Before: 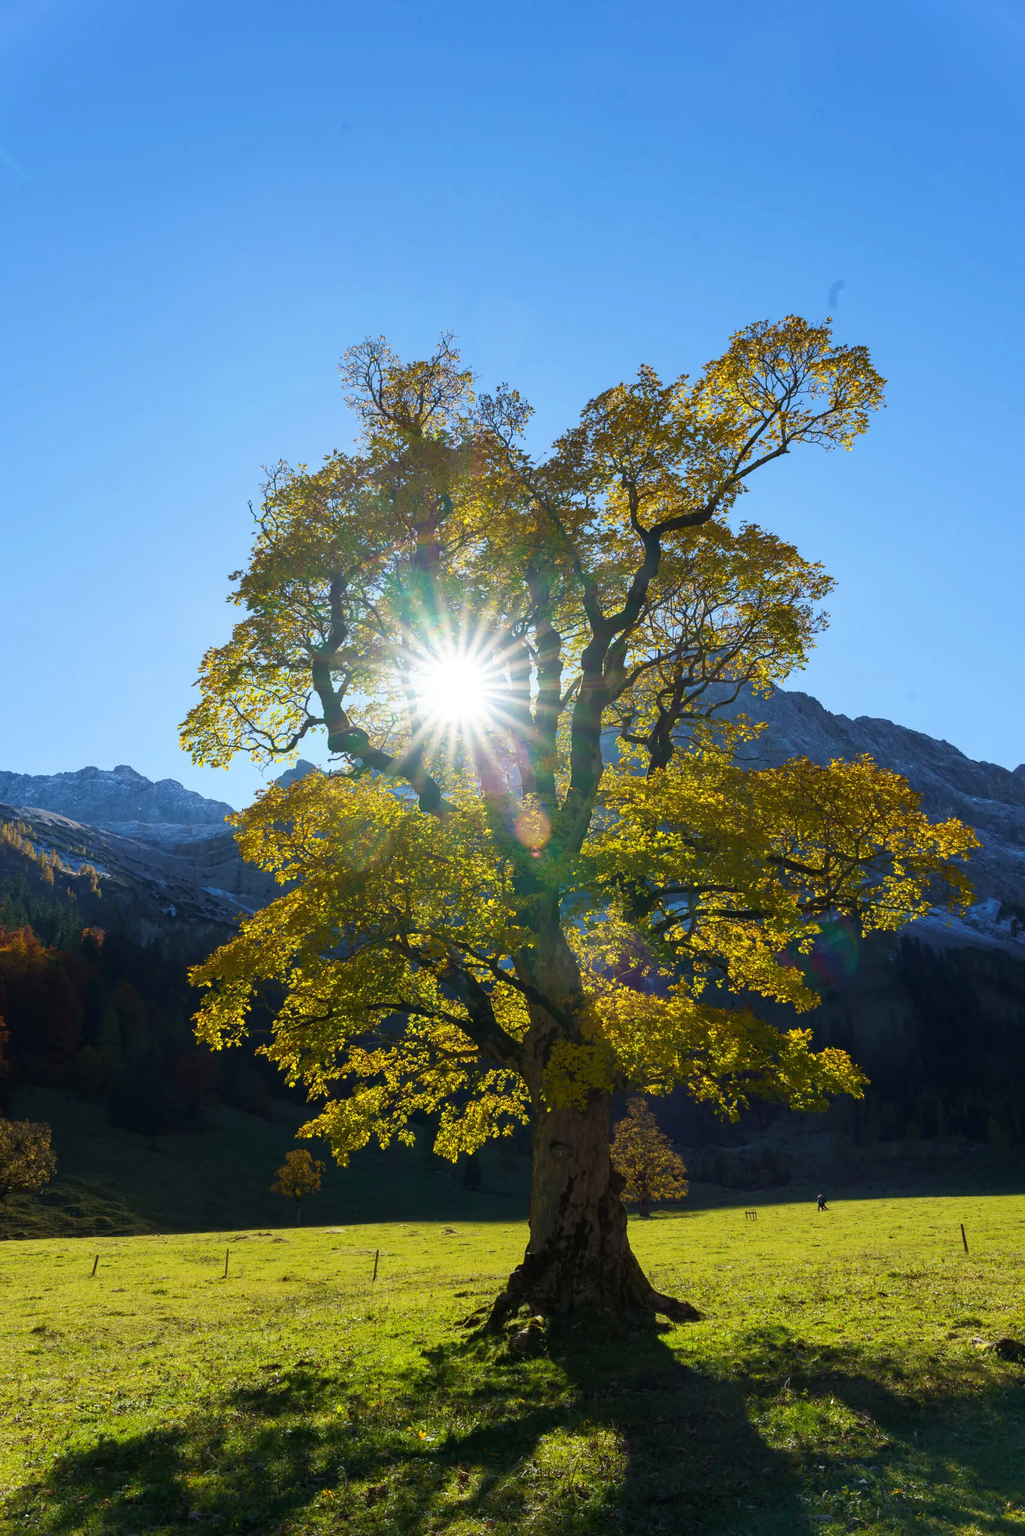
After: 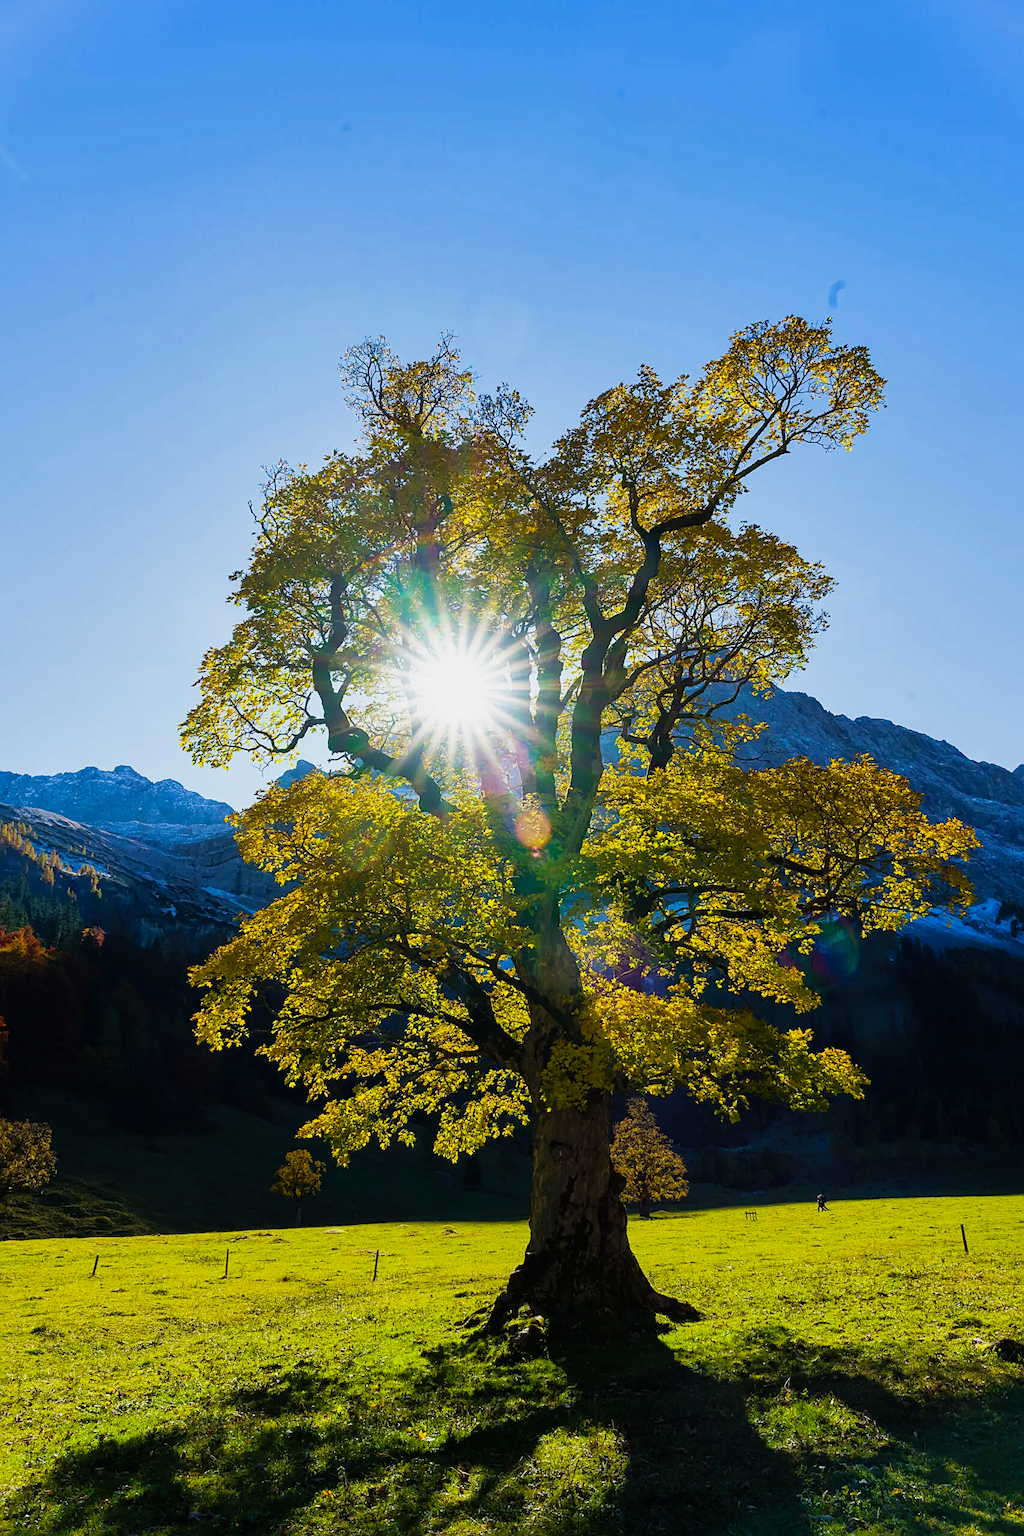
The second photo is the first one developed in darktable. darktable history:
sharpen: on, module defaults
sigmoid: contrast 1.86, skew 0.35
shadows and highlights: on, module defaults
